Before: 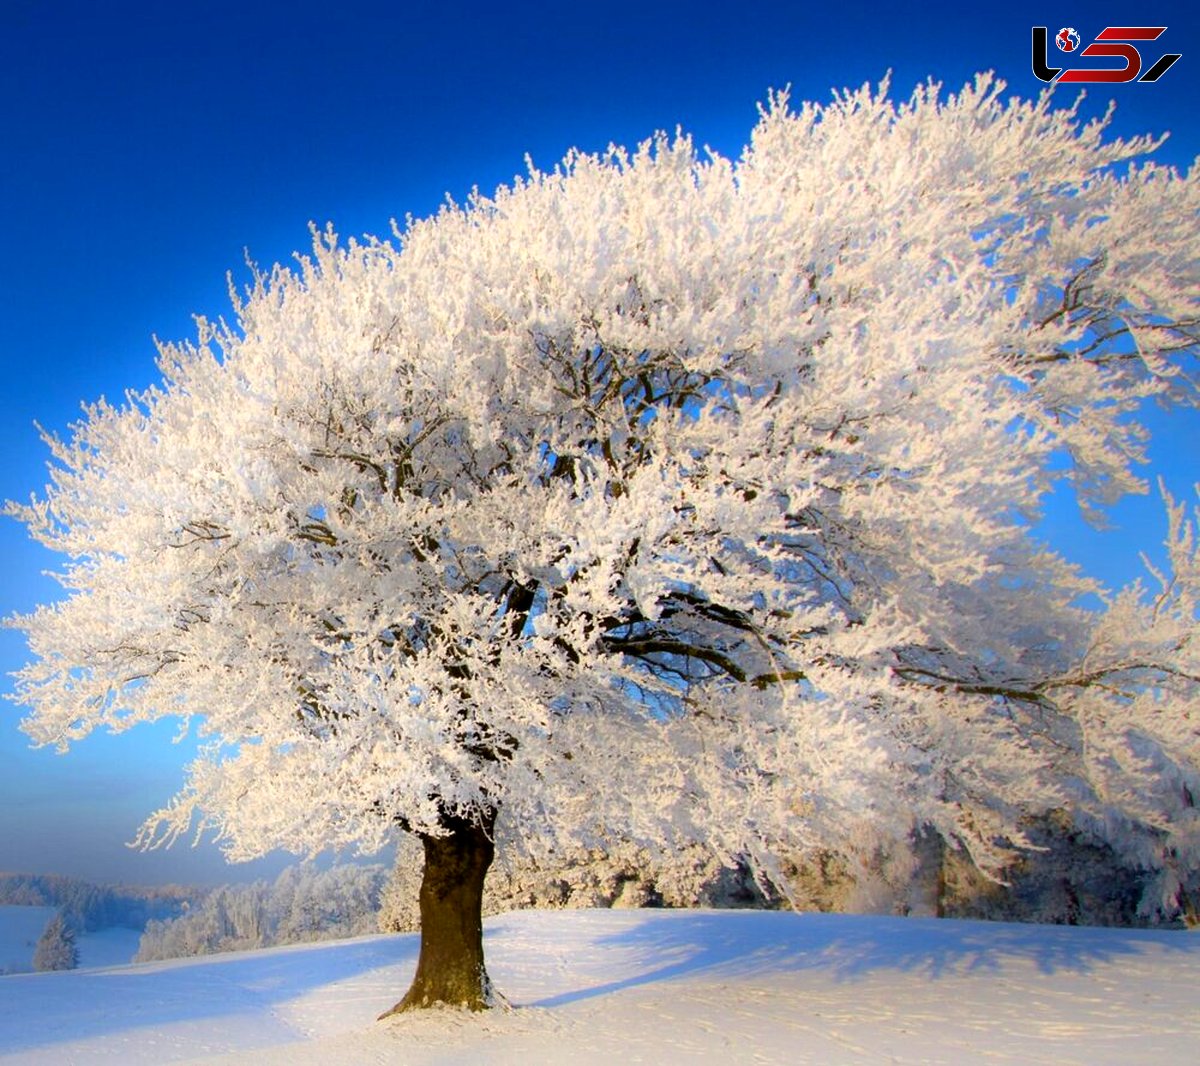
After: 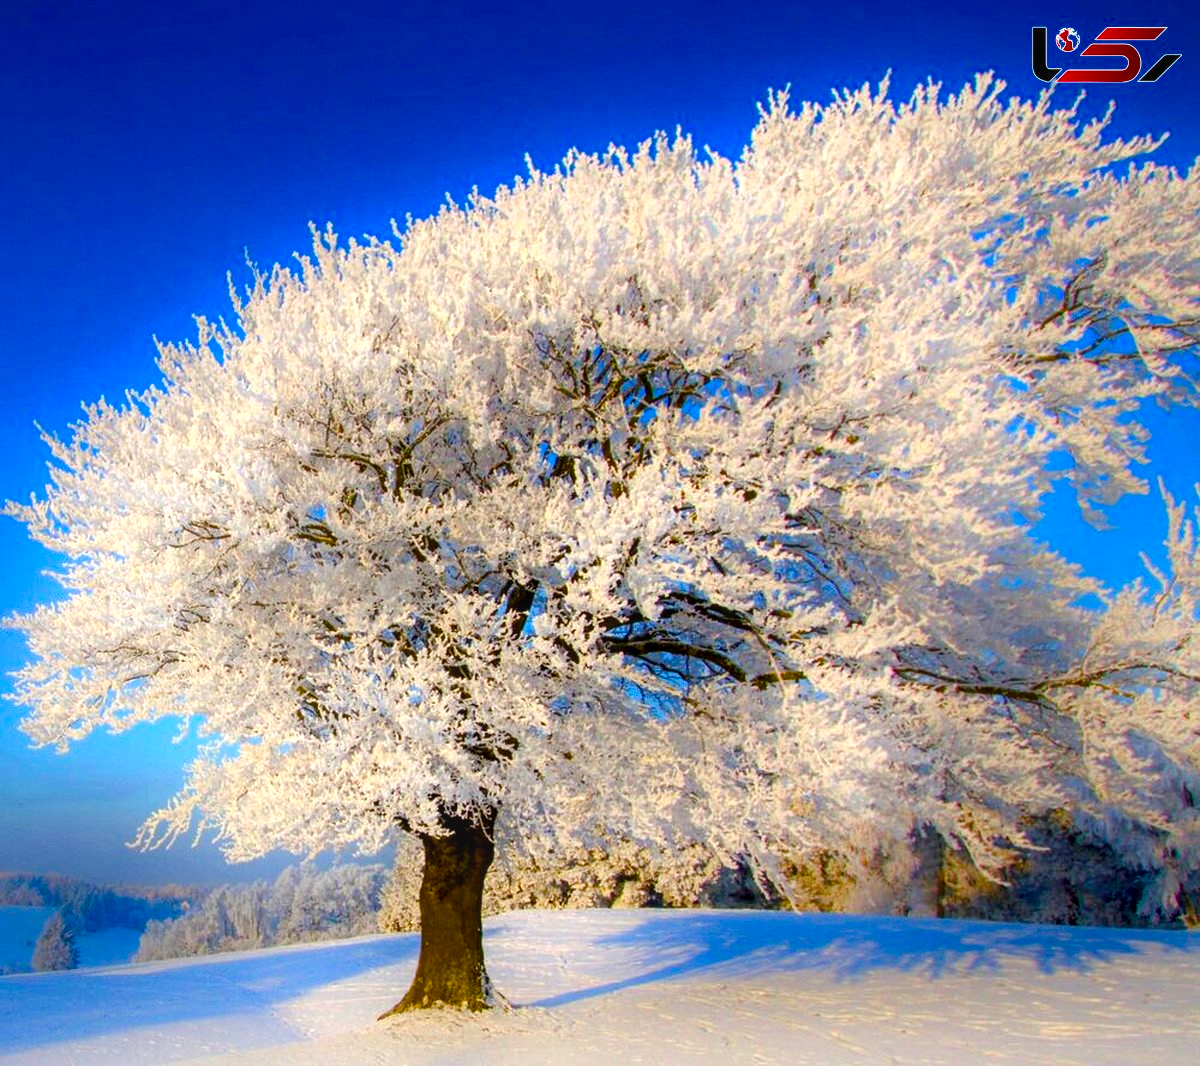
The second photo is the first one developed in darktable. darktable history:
local contrast: detail 130%
exposure: black level correction -0.003, exposure 0.046 EV, compensate exposure bias true, compensate highlight preservation false
color balance rgb: perceptual saturation grading › global saturation 39.318%, perceptual saturation grading › highlights -25.043%, perceptual saturation grading › mid-tones 34.994%, perceptual saturation grading › shadows 35.995%, global vibrance 20%
